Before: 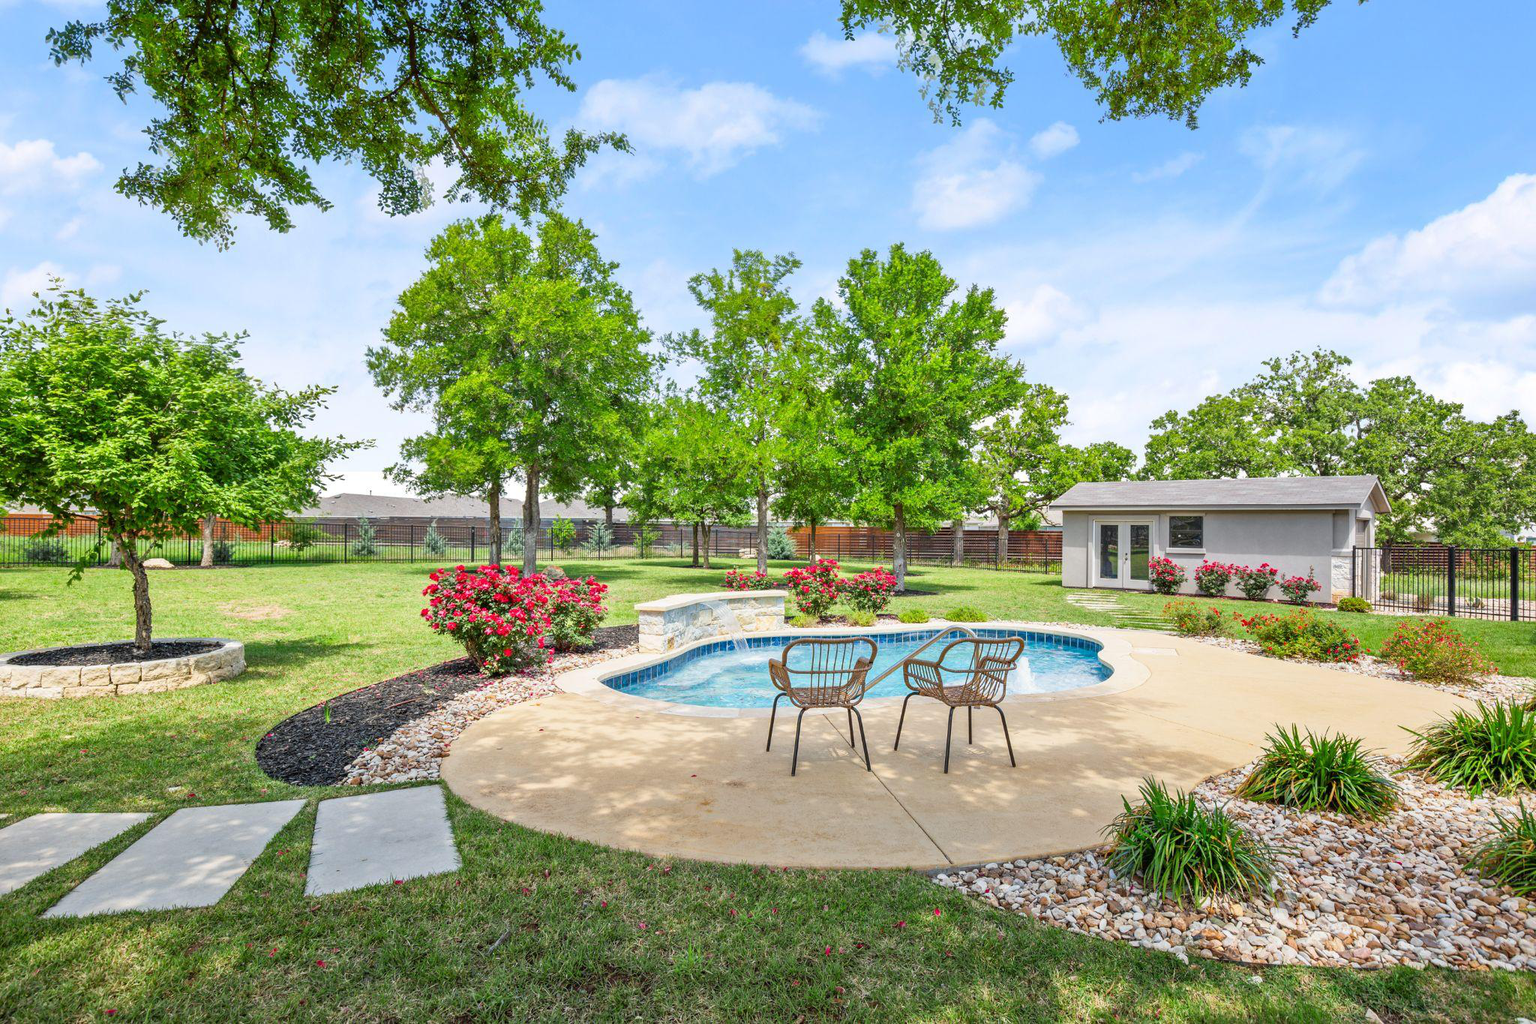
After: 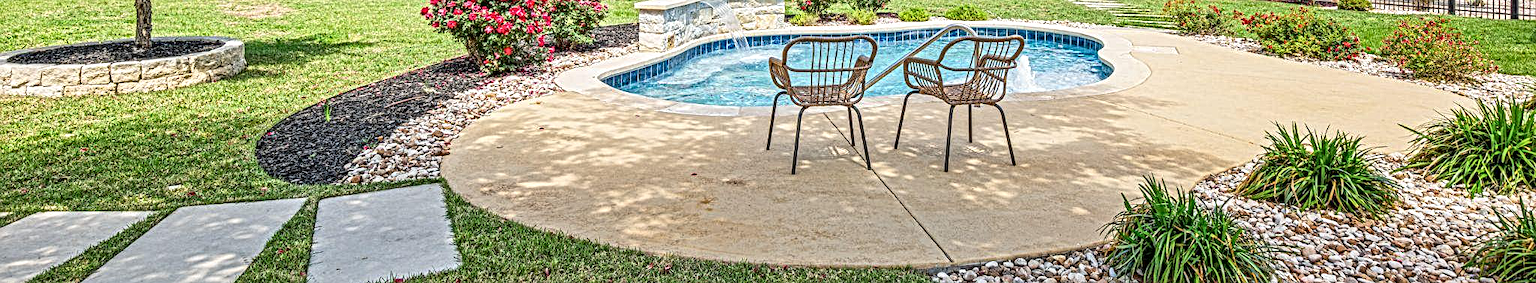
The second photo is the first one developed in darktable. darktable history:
local contrast: mode bilateral grid, contrast 20, coarseness 3, detail 298%, midtone range 0.2
crop and rotate: top 58.806%, bottom 13.469%
